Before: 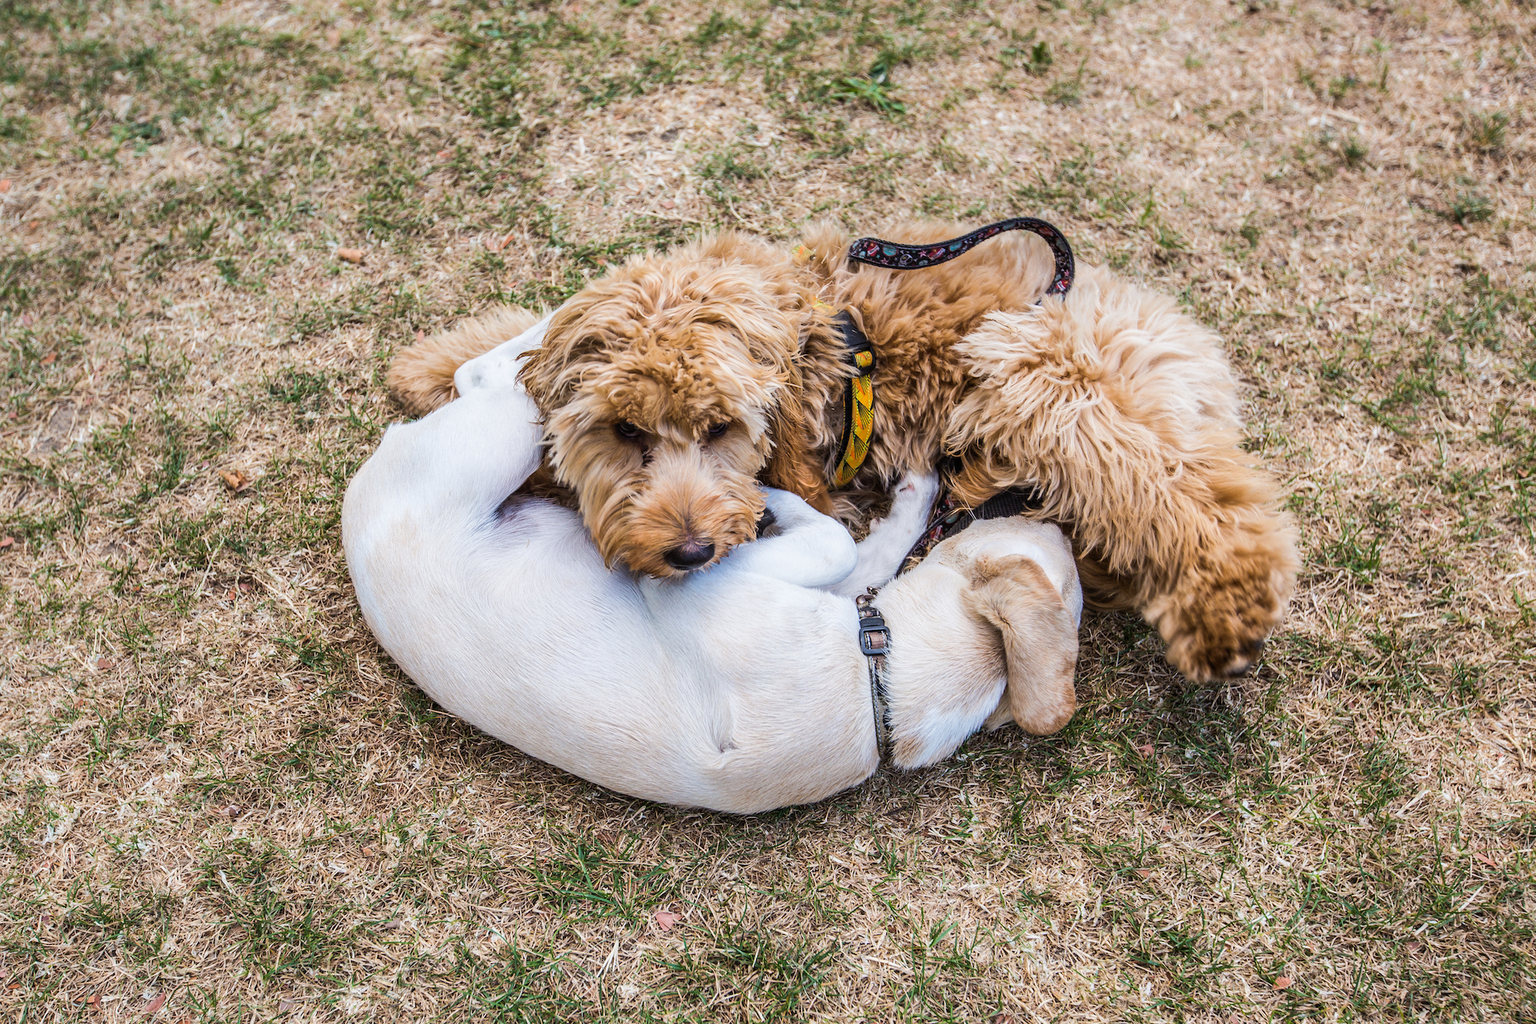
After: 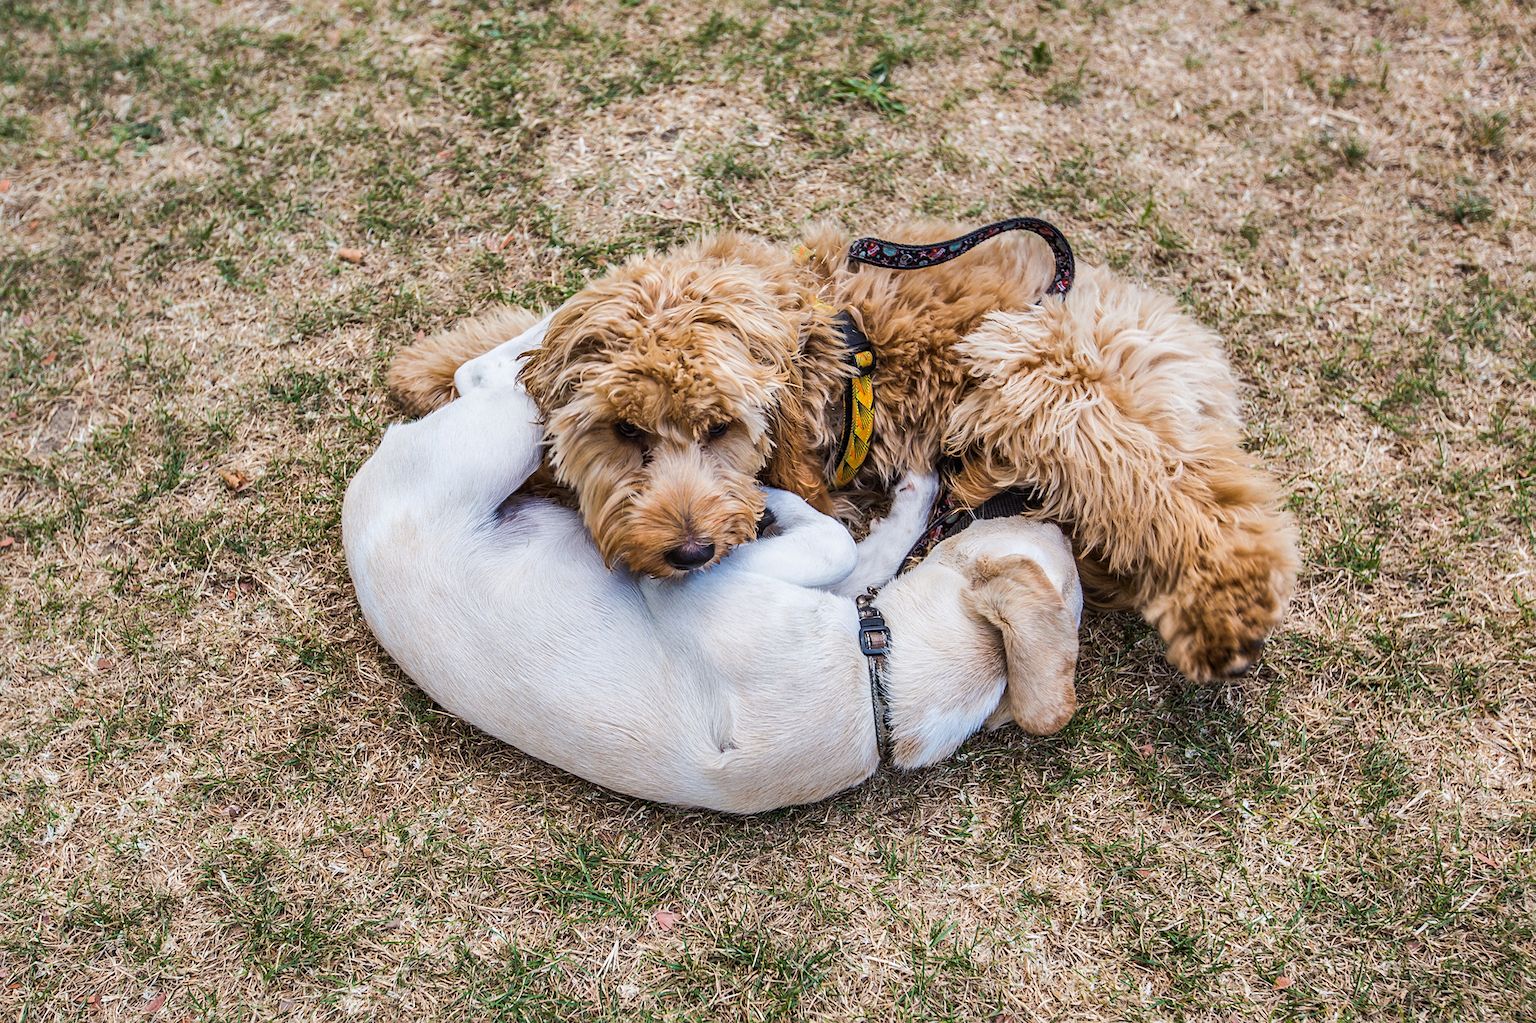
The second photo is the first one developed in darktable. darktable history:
sharpen: amount 0.206
shadows and highlights: low approximation 0.01, soften with gaussian
